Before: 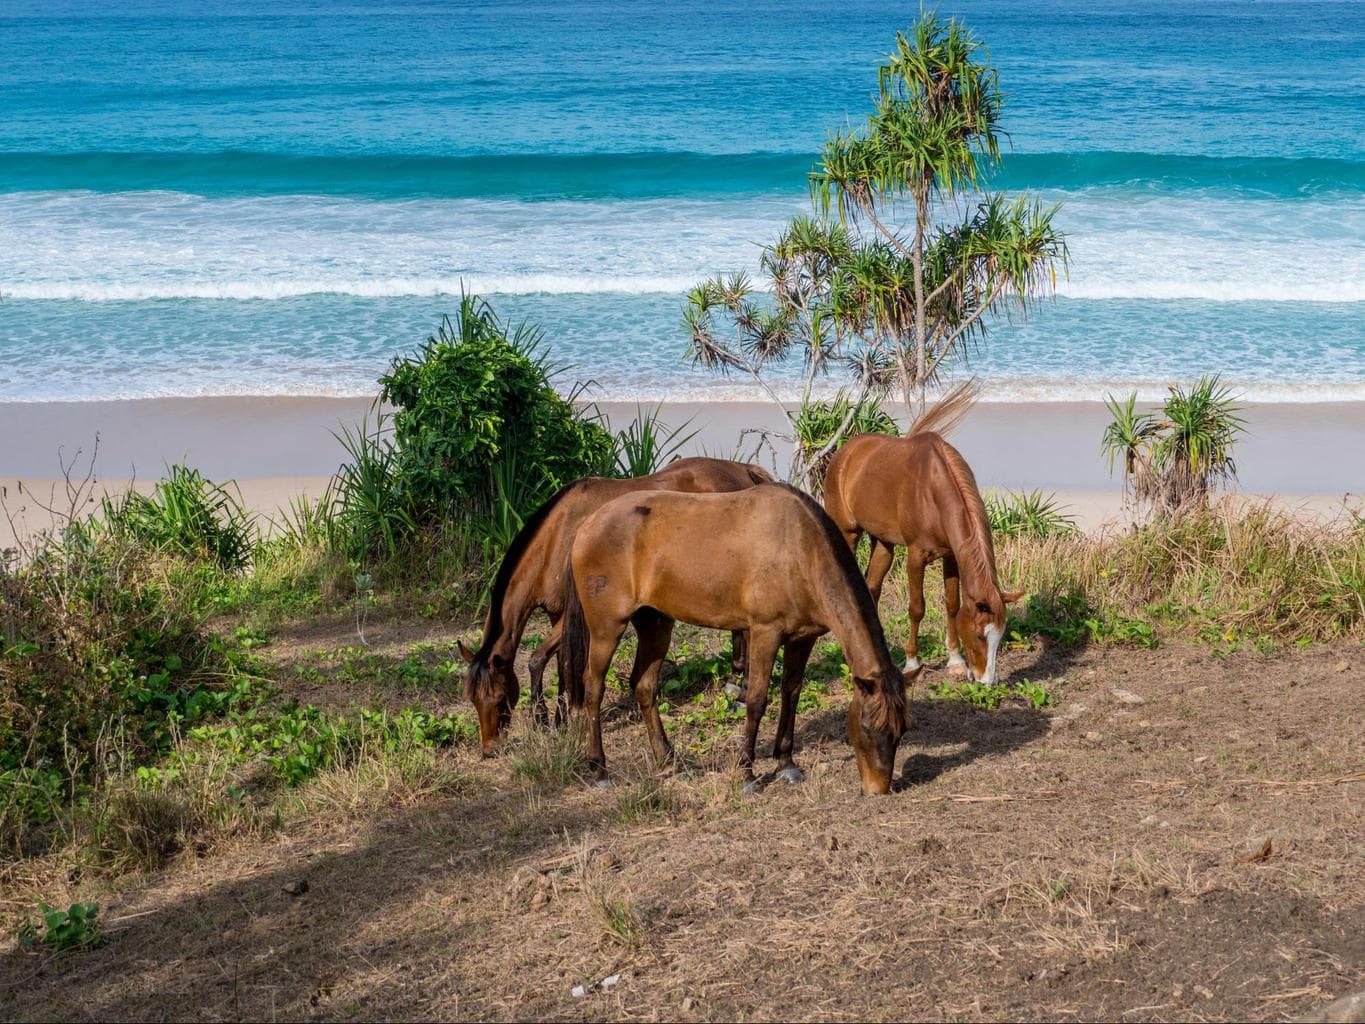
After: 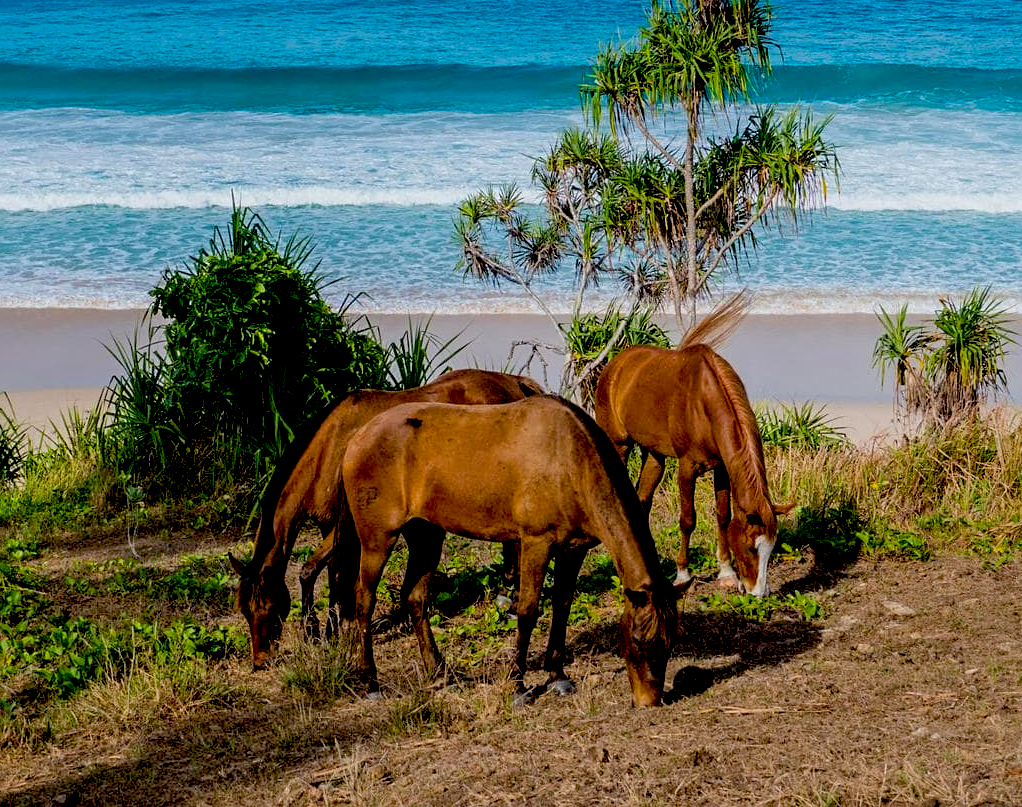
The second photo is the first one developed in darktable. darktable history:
sharpen: amount 0.208
crop: left 16.79%, top 8.68%, right 8.329%, bottom 12.48%
exposure: black level correction 0.044, exposure -0.235 EV, compensate highlight preservation false
color balance rgb: shadows lift › hue 85.84°, perceptual saturation grading › global saturation 24.872%
